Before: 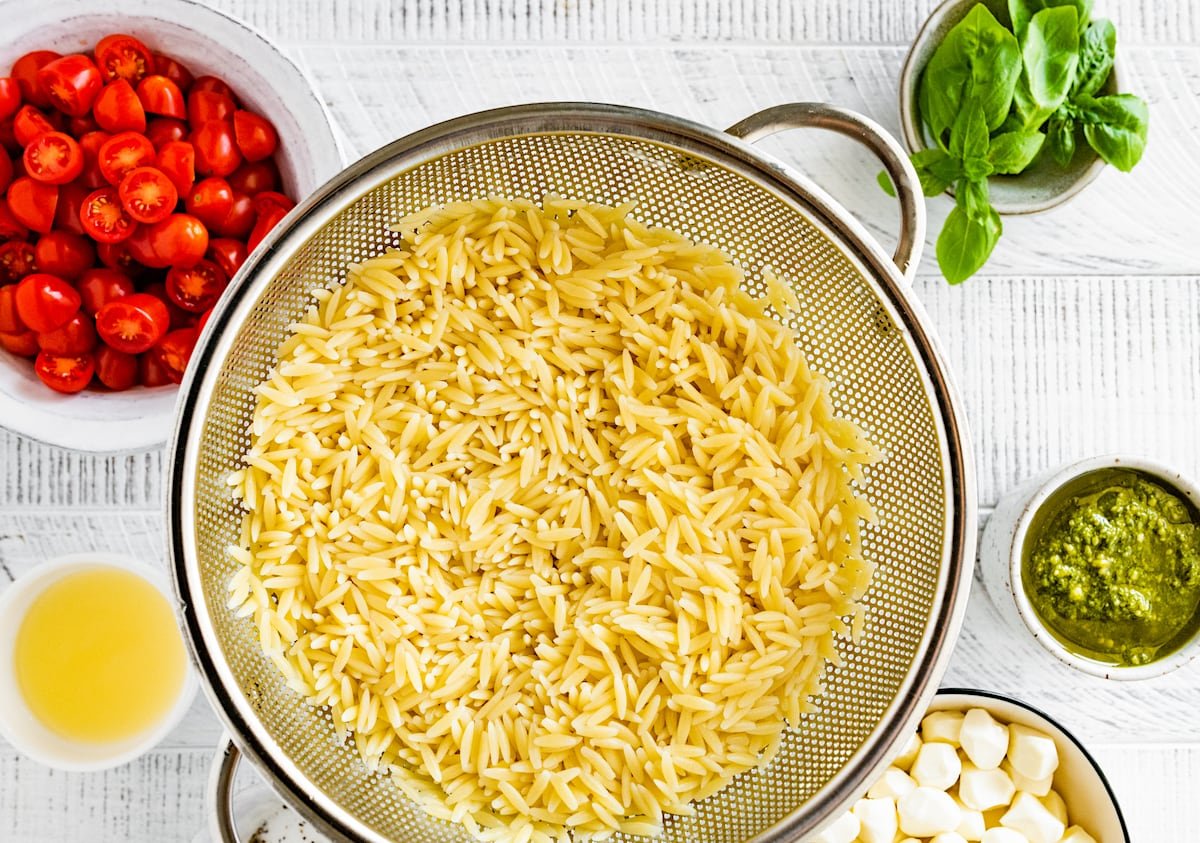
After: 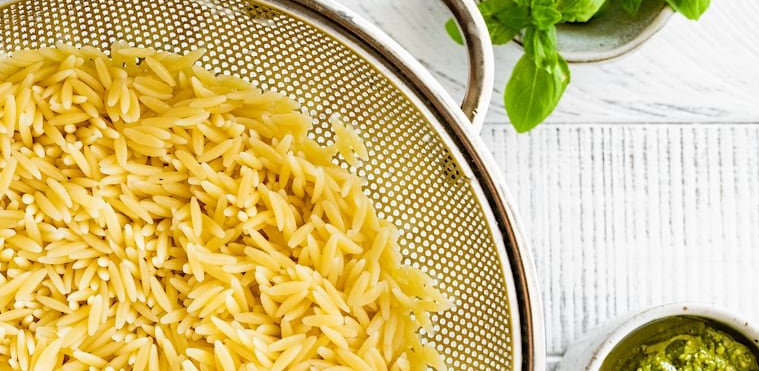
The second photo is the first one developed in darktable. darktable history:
crop: left 36.028%, top 18.039%, right 0.699%, bottom 37.884%
